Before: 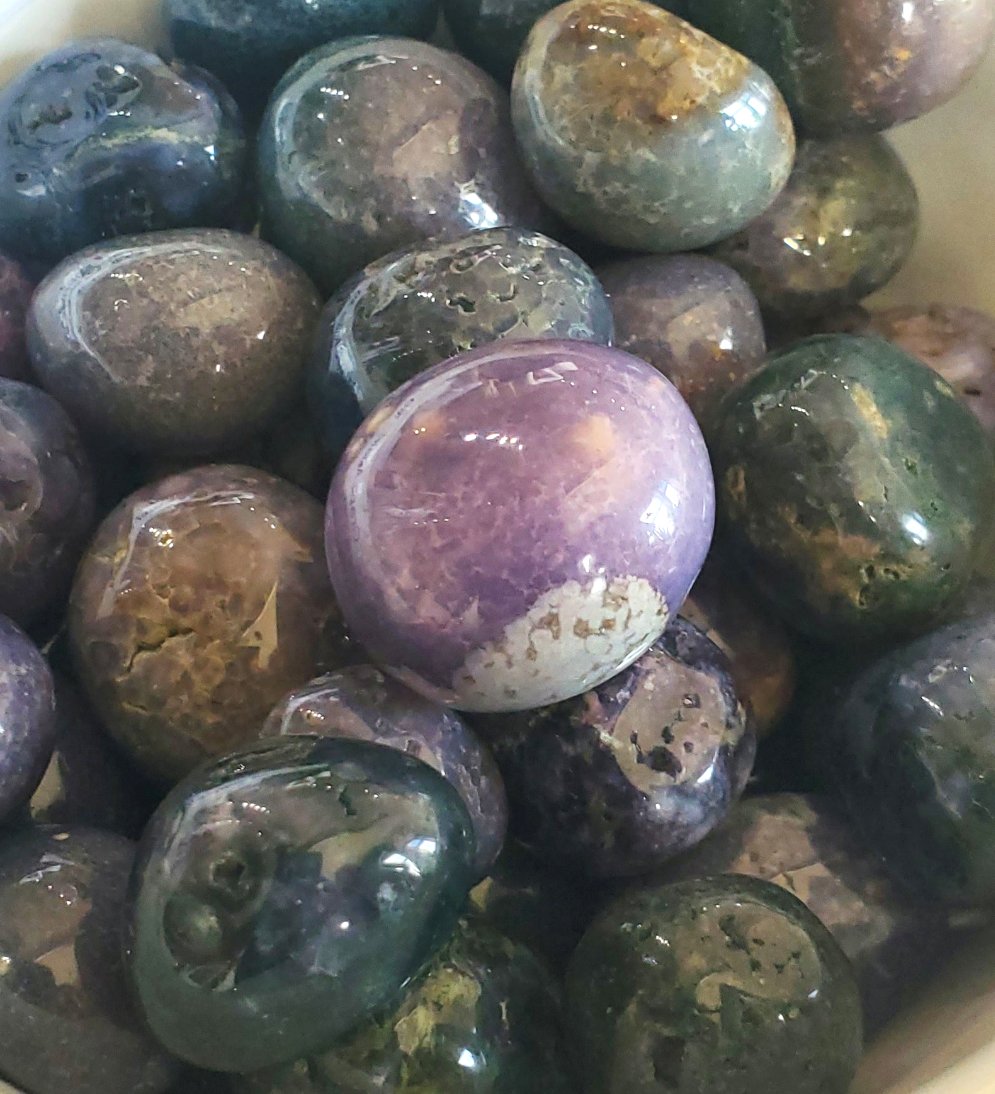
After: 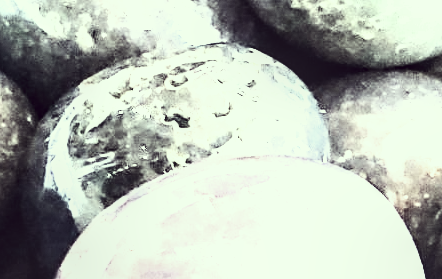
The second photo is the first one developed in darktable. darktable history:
filmic rgb: black relative exposure -8.21 EV, white relative exposure 2.22 EV, hardness 7.1, latitude 85.87%, contrast 1.683, highlights saturation mix -4.27%, shadows ↔ highlights balance -2.03%
local contrast: on, module defaults
crop: left 28.699%, top 16.829%, right 26.82%, bottom 57.606%
color balance rgb: perceptual saturation grading › global saturation 27.599%, perceptual saturation grading › highlights -25.902%, perceptual saturation grading › shadows 24.469%
tone equalizer: -8 EV -0.776 EV, -7 EV -0.738 EV, -6 EV -0.622 EV, -5 EV -0.417 EV, -3 EV 0.394 EV, -2 EV 0.6 EV, -1 EV 0.685 EV, +0 EV 0.774 EV, edges refinement/feathering 500, mask exposure compensation -1.57 EV, preserve details no
color correction: highlights a* -20.42, highlights b* 20.81, shadows a* 19.58, shadows b* -20.98, saturation 0.394
contrast brightness saturation: contrast 0.295
exposure: black level correction 0, exposure 1.278 EV, compensate highlight preservation false
